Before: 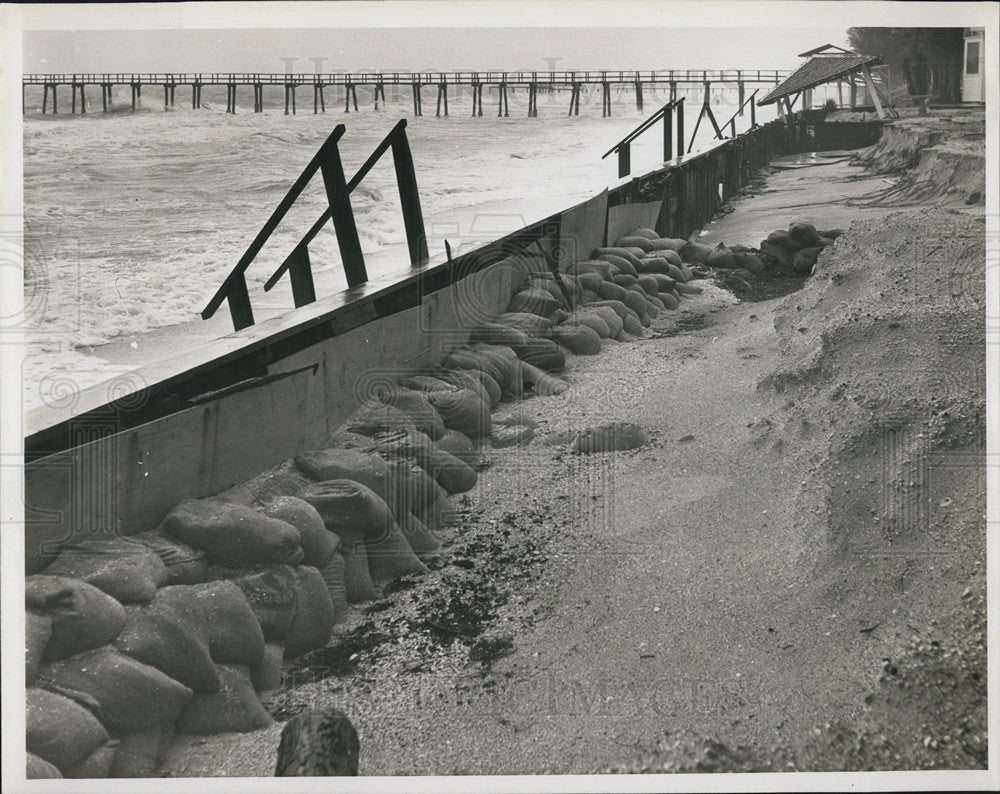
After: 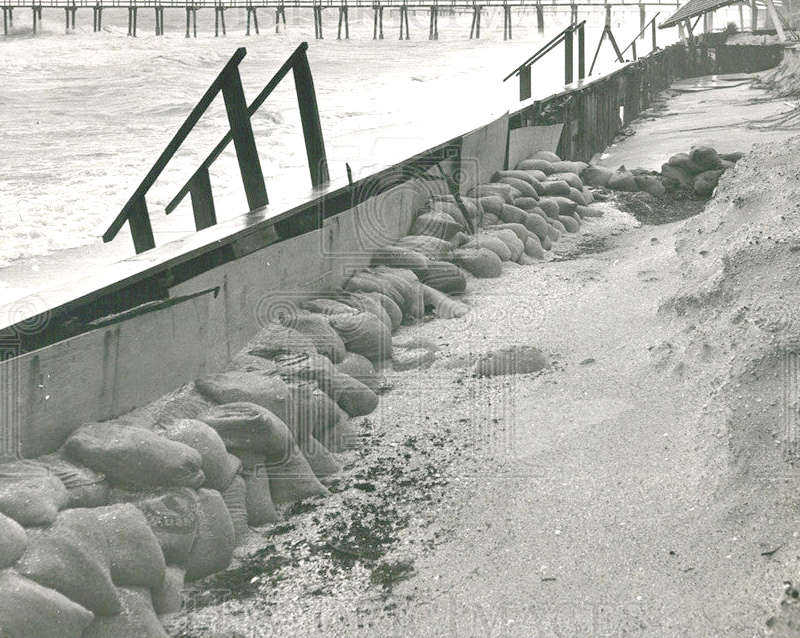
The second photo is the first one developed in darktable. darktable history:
tone curve: curves: ch0 [(0, 0) (0.003, 0.004) (0.011, 0.015) (0.025, 0.033) (0.044, 0.058) (0.069, 0.091) (0.1, 0.131) (0.136, 0.179) (0.177, 0.233) (0.224, 0.295) (0.277, 0.364) (0.335, 0.434) (0.399, 0.51) (0.468, 0.583) (0.543, 0.654) (0.623, 0.724) (0.709, 0.789) (0.801, 0.852) (0.898, 0.924) (1, 1)], preserve colors none
crop and rotate: left 9.935%, top 9.917%, right 9.976%, bottom 9.686%
exposure: exposure 0.765 EV, compensate highlight preservation false
